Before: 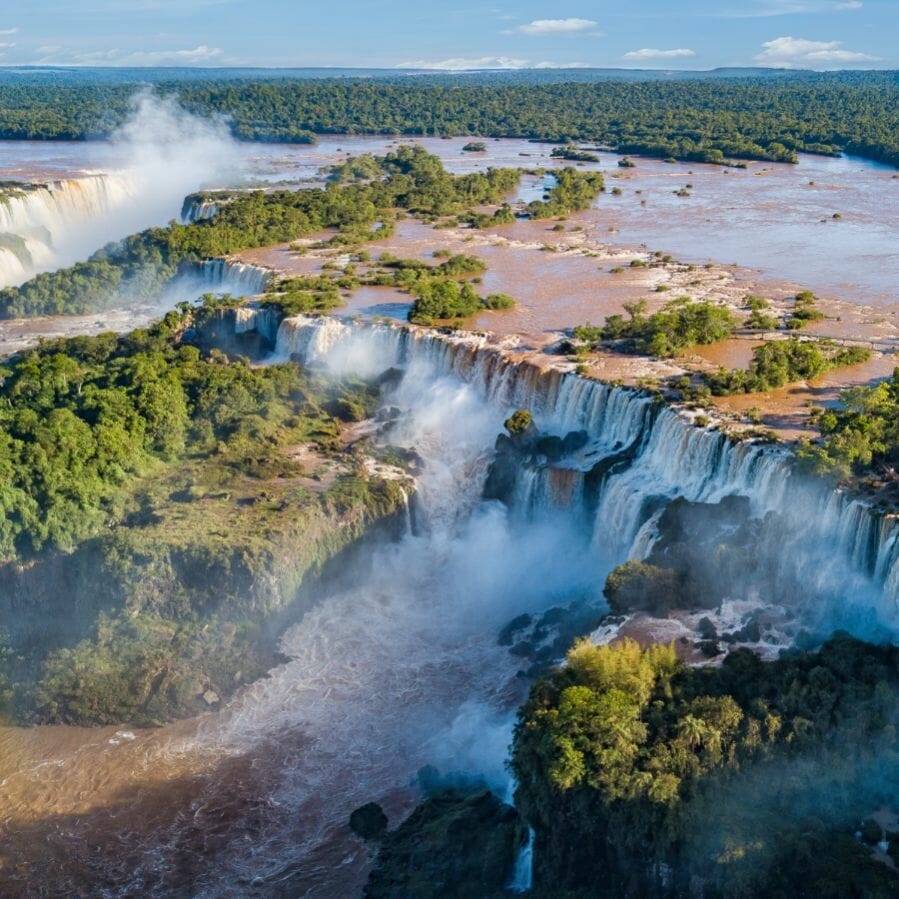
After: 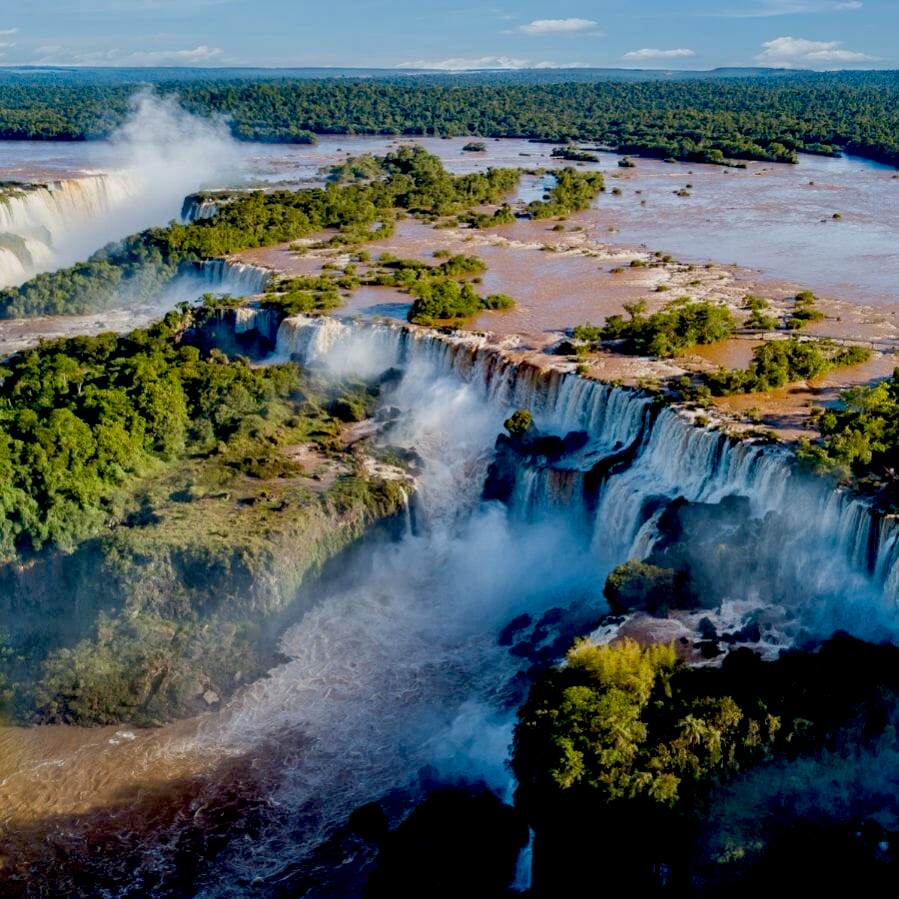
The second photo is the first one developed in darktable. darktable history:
exposure: black level correction 0.046, exposure -0.228 EV, compensate highlight preservation false
color balance: mode lift, gamma, gain (sRGB)
